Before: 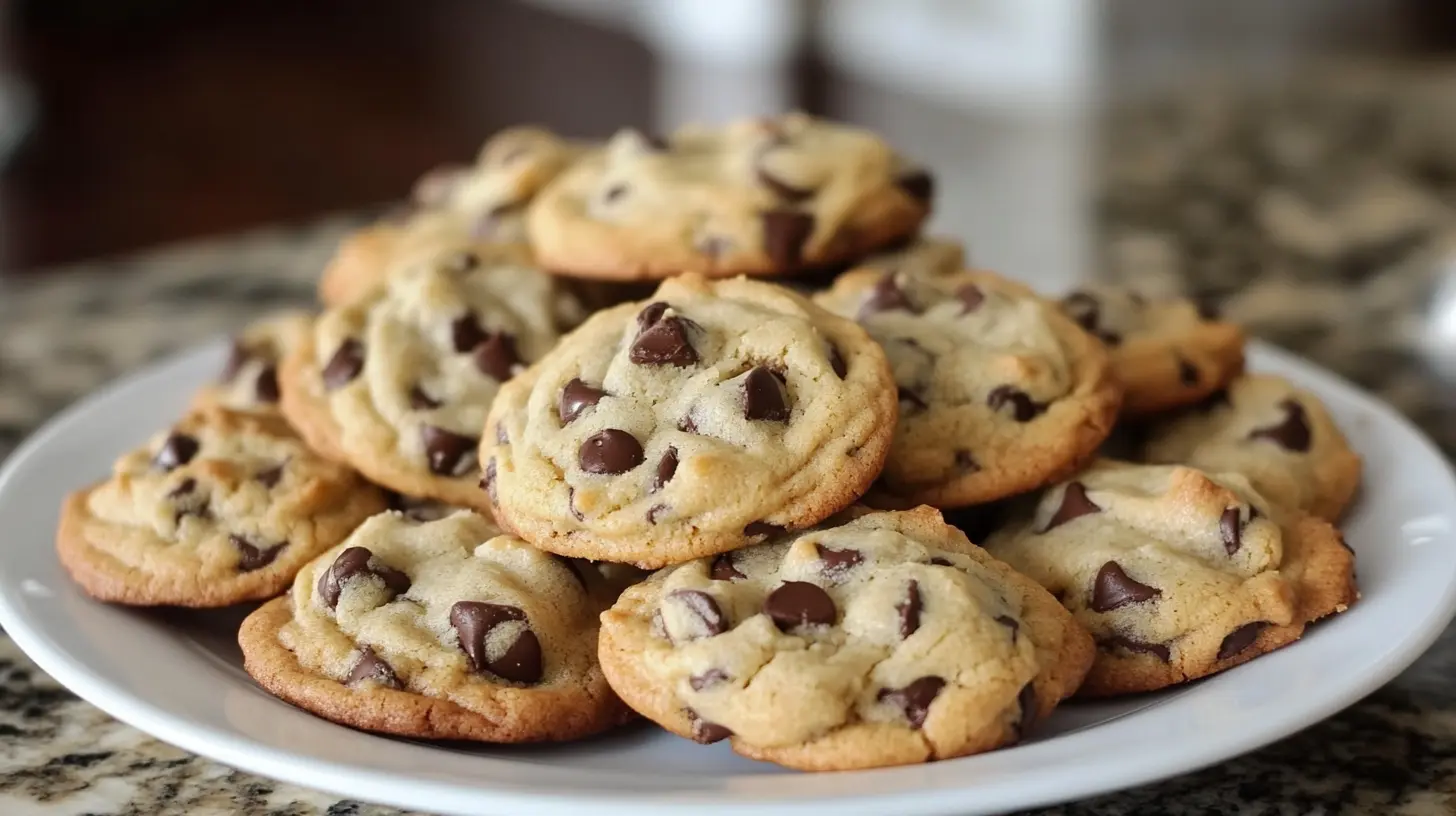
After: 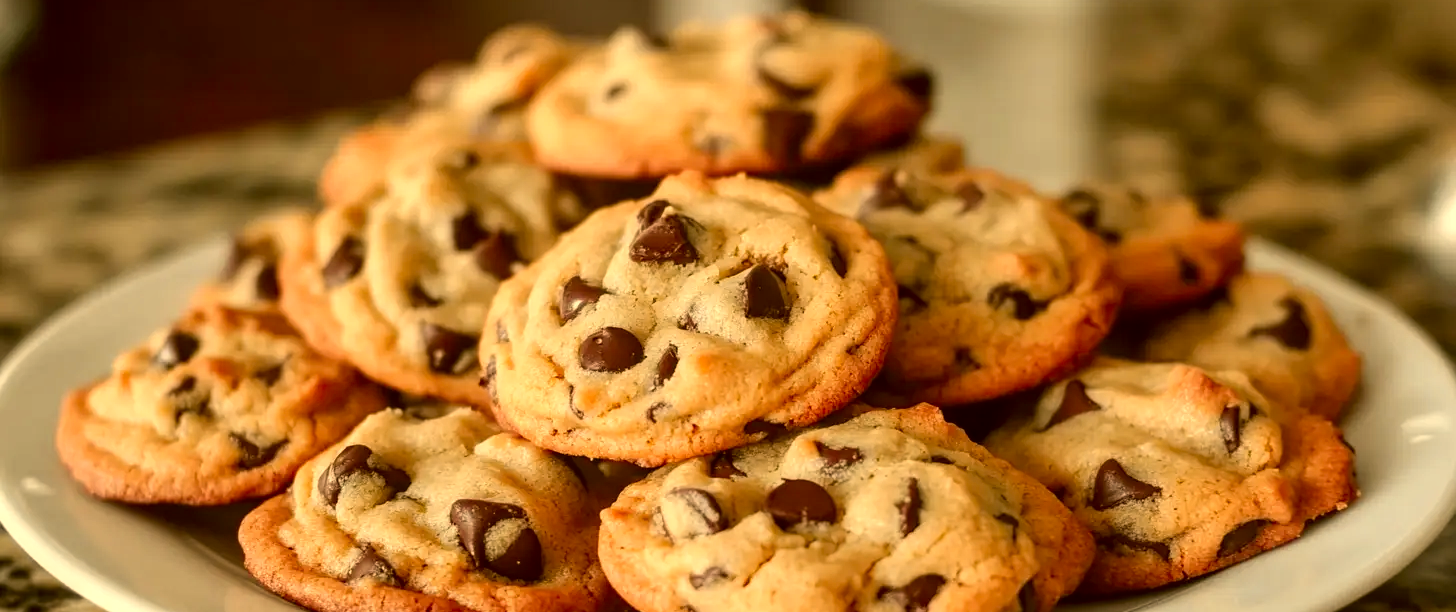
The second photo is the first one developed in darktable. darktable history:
color zones: curves: ch1 [(0.263, 0.53) (0.376, 0.287) (0.487, 0.512) (0.748, 0.547) (1, 0.513)]; ch2 [(0.262, 0.45) (0.751, 0.477)], mix 31.98%
shadows and highlights: shadows 0, highlights 40
crop and rotate: top 12.5%, bottom 12.5%
local contrast: on, module defaults
color correction: highlights a* 0.162, highlights b* 29.53, shadows a* -0.162, shadows b* 21.09
